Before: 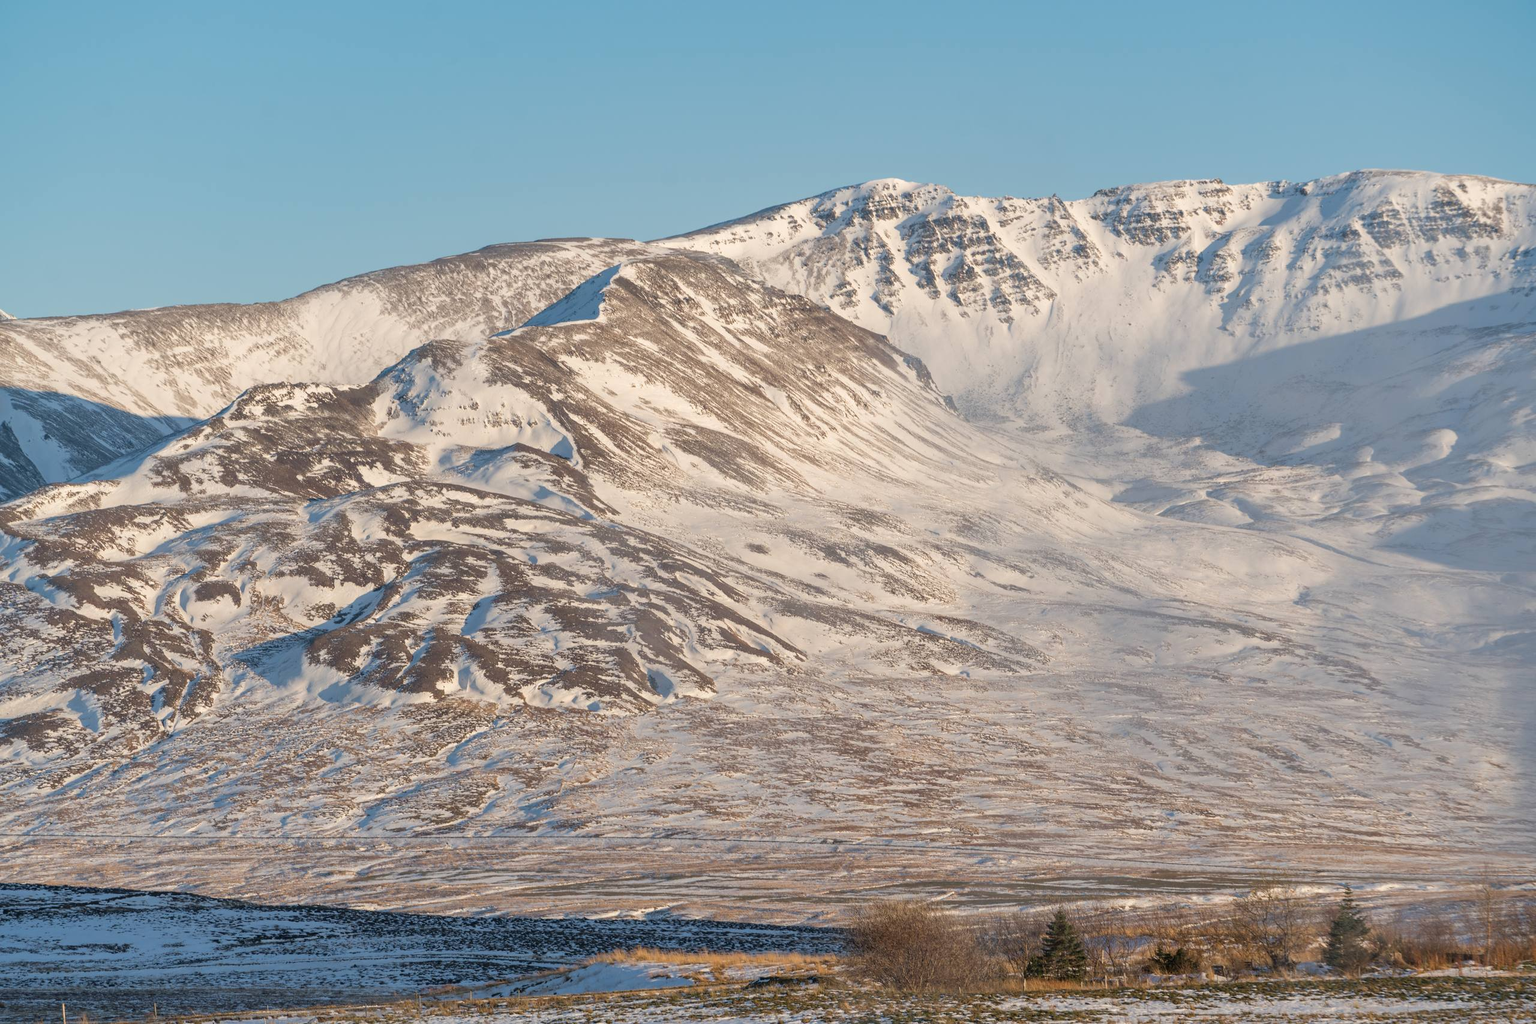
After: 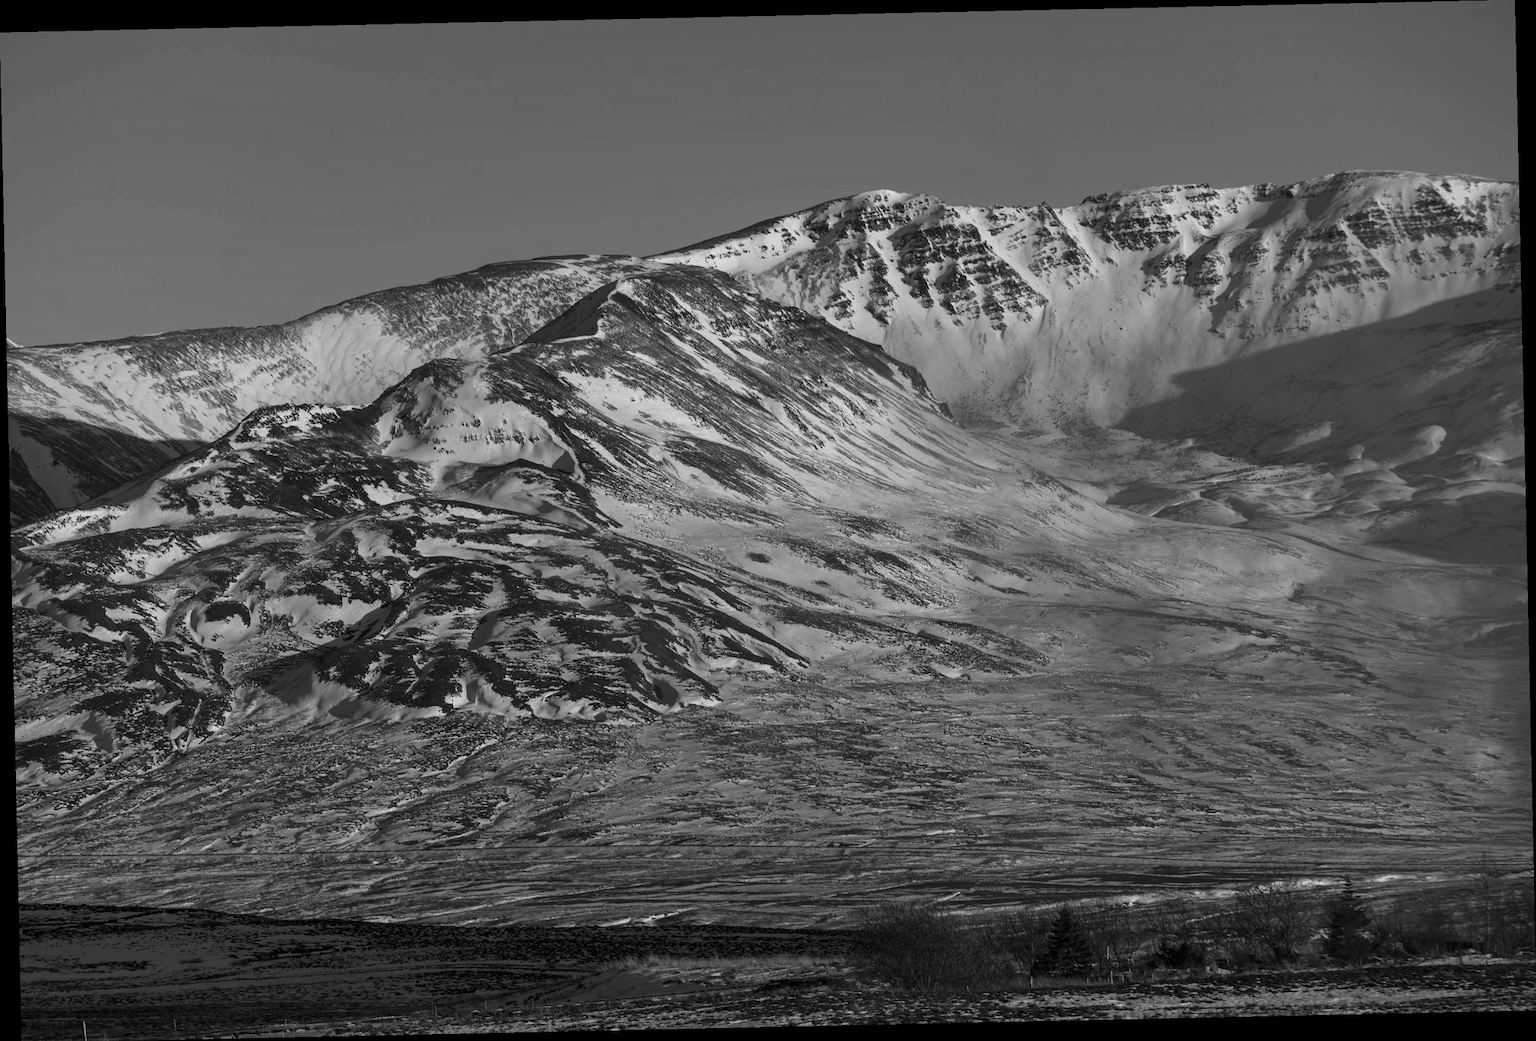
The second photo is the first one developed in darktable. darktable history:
contrast brightness saturation: contrast -0.03, brightness -0.59, saturation -1
rotate and perspective: rotation -1.24°, automatic cropping off
color zones: curves: ch1 [(0, -0.014) (0.143, -0.013) (0.286, -0.013) (0.429, -0.016) (0.571, -0.019) (0.714, -0.015) (0.857, 0.002) (1, -0.014)]
